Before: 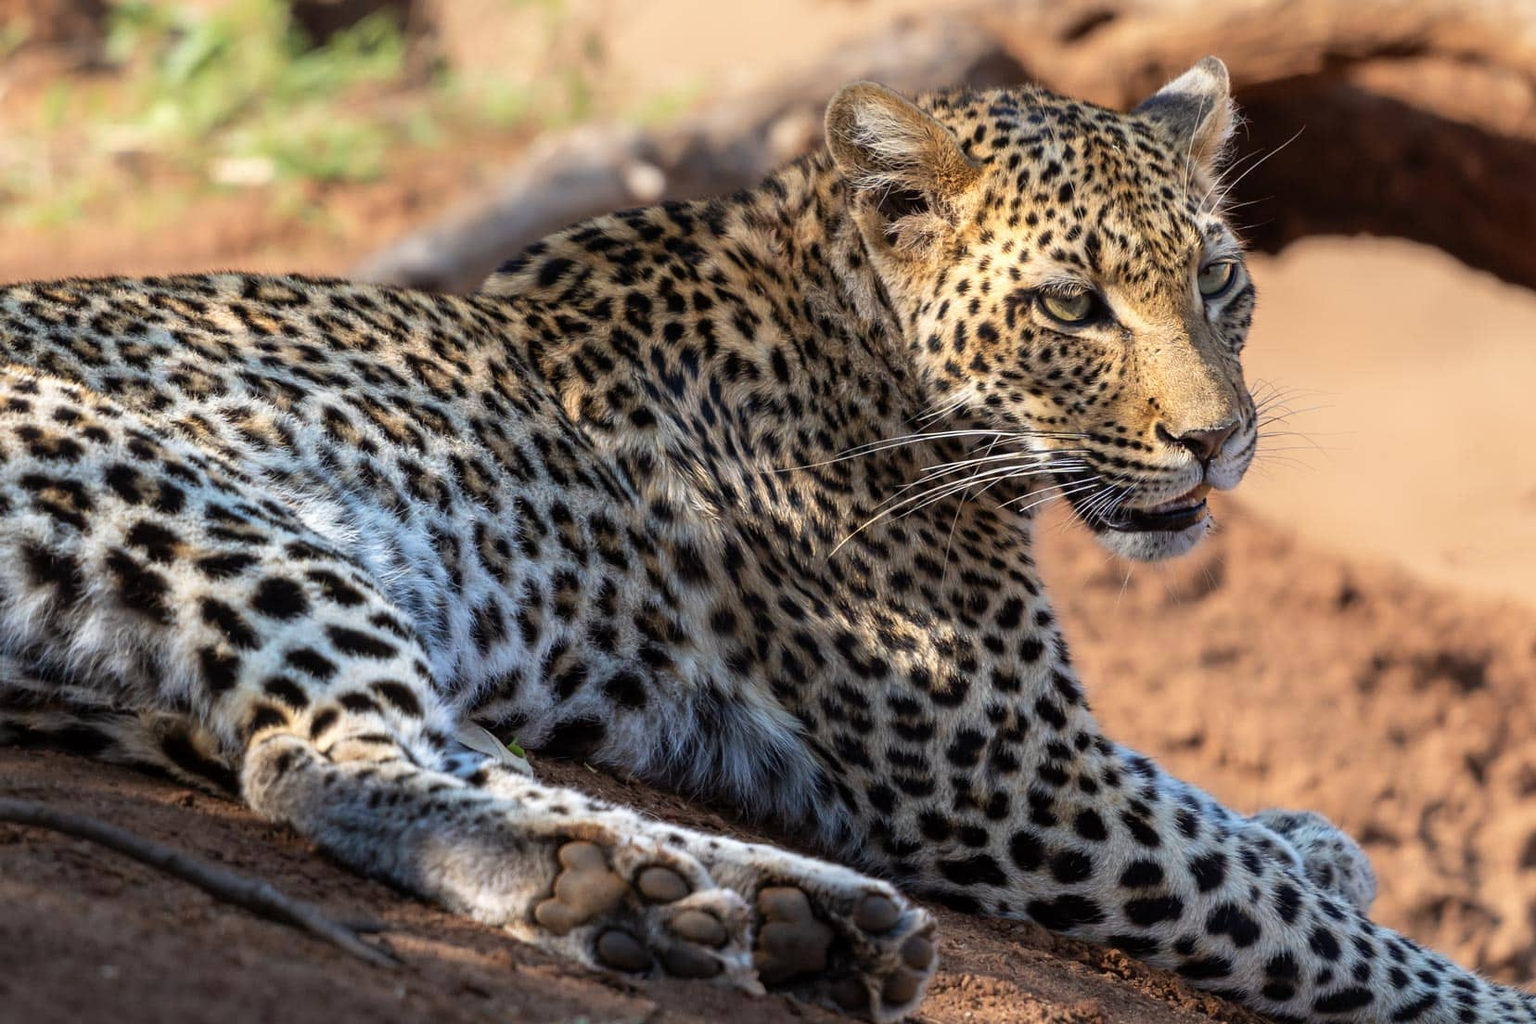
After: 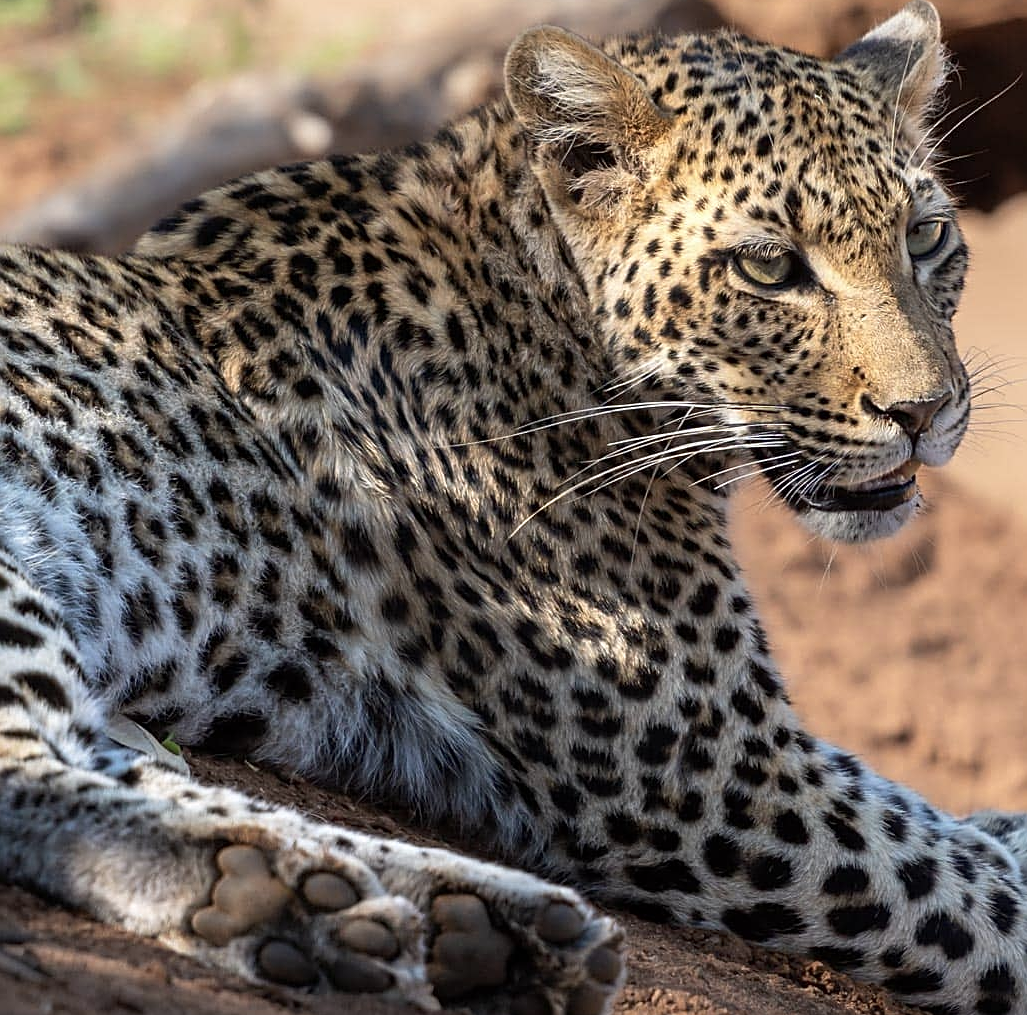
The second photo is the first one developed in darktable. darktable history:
contrast brightness saturation: saturation -0.173
sharpen: on, module defaults
crop and rotate: left 23.267%, top 5.642%, right 14.666%, bottom 2.363%
